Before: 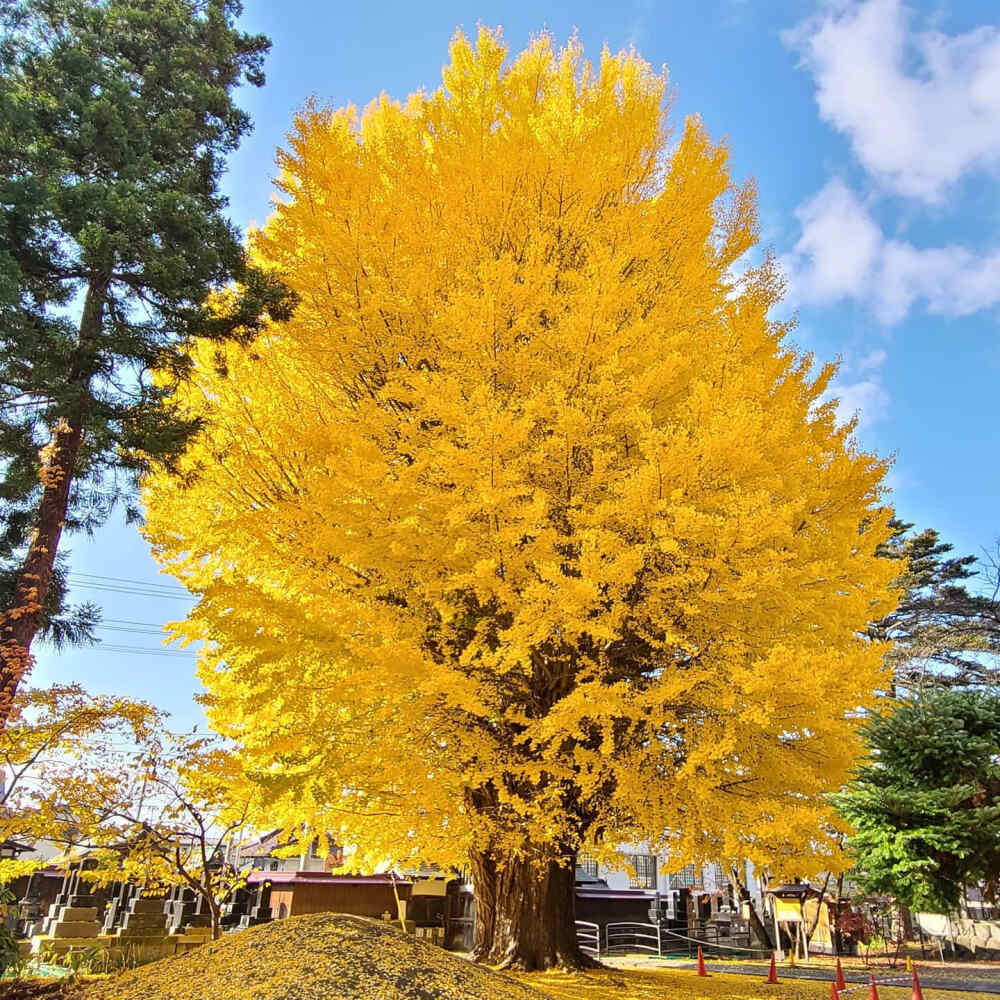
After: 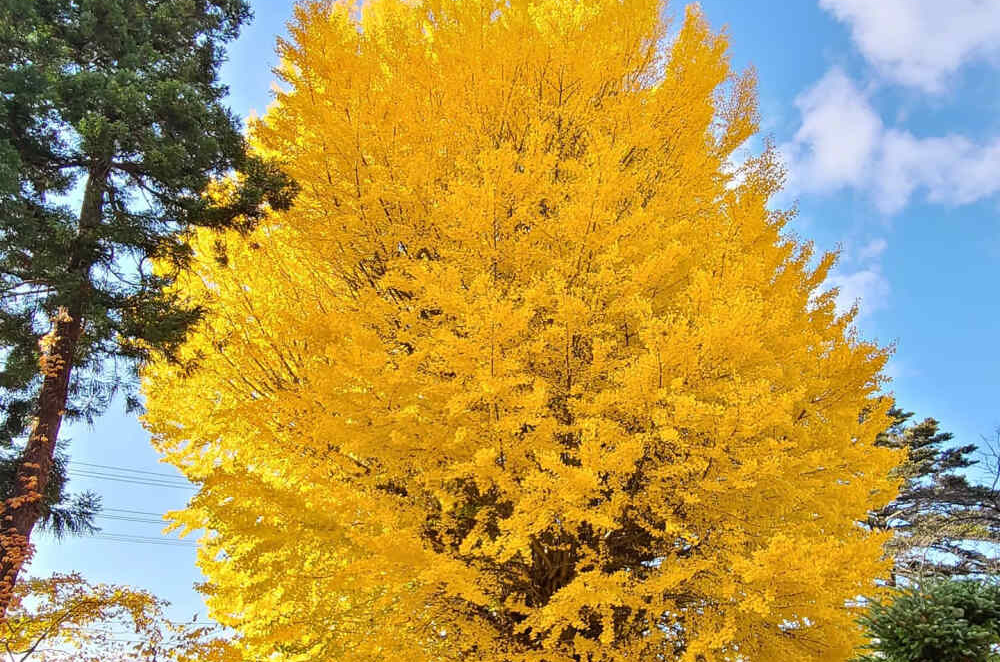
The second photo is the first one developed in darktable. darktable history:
crop: top 11.148%, bottom 22.623%
